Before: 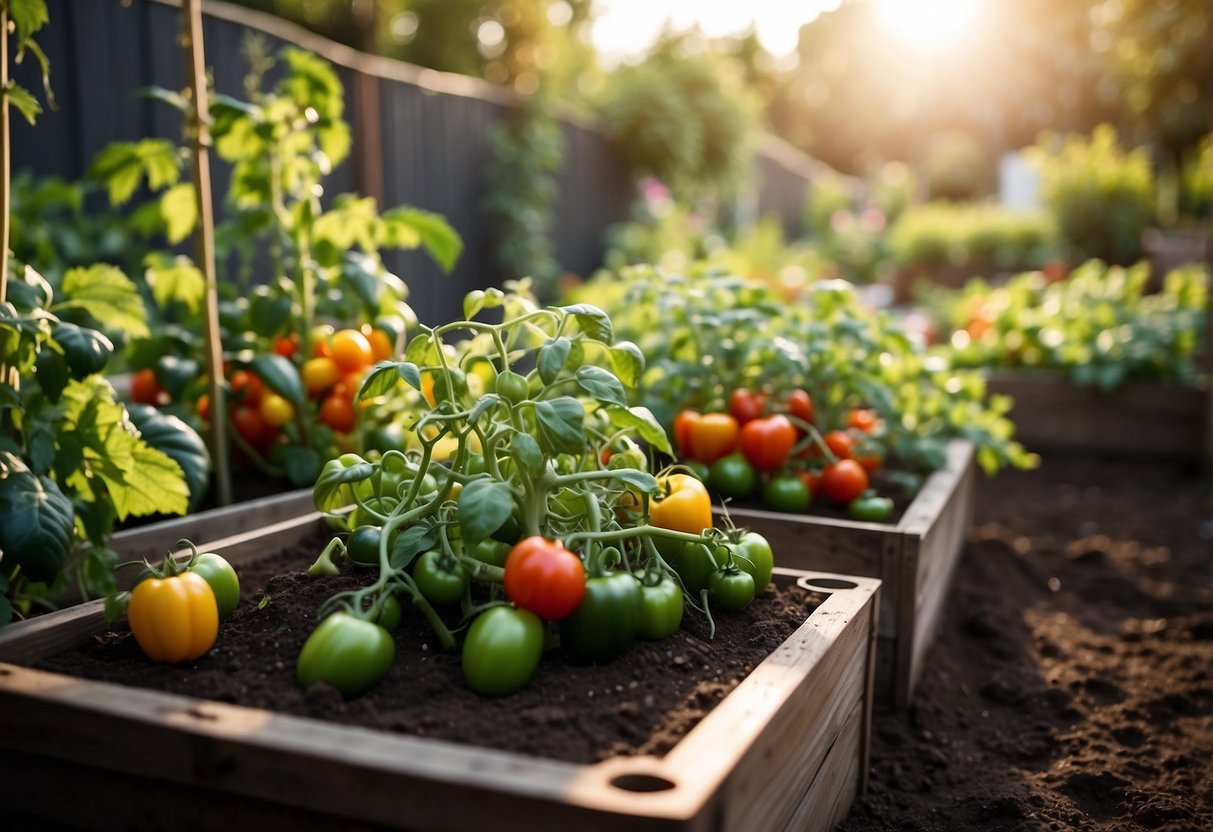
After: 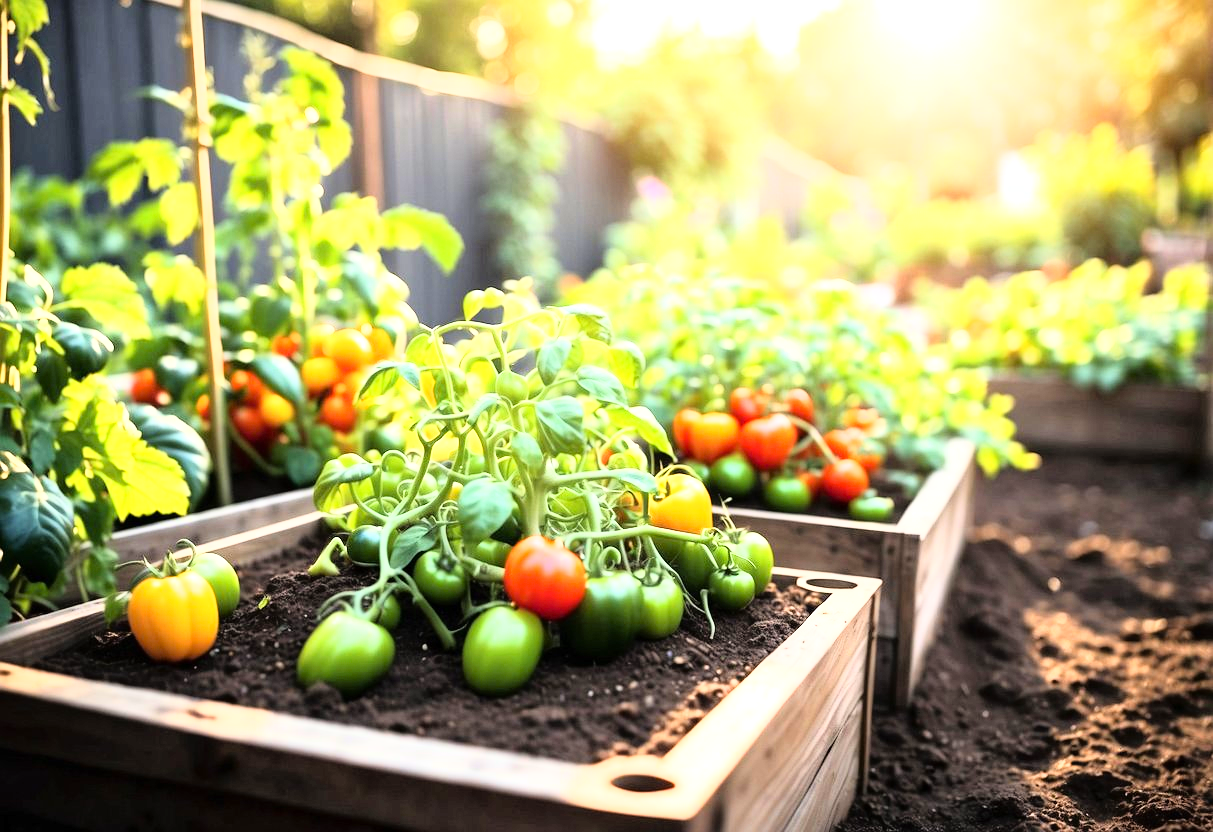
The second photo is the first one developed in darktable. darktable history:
exposure: exposure 1.138 EV, compensate highlight preservation false
base curve: curves: ch0 [(0, 0) (0.012, 0.01) (0.073, 0.168) (0.31, 0.711) (0.645, 0.957) (1, 1)]
